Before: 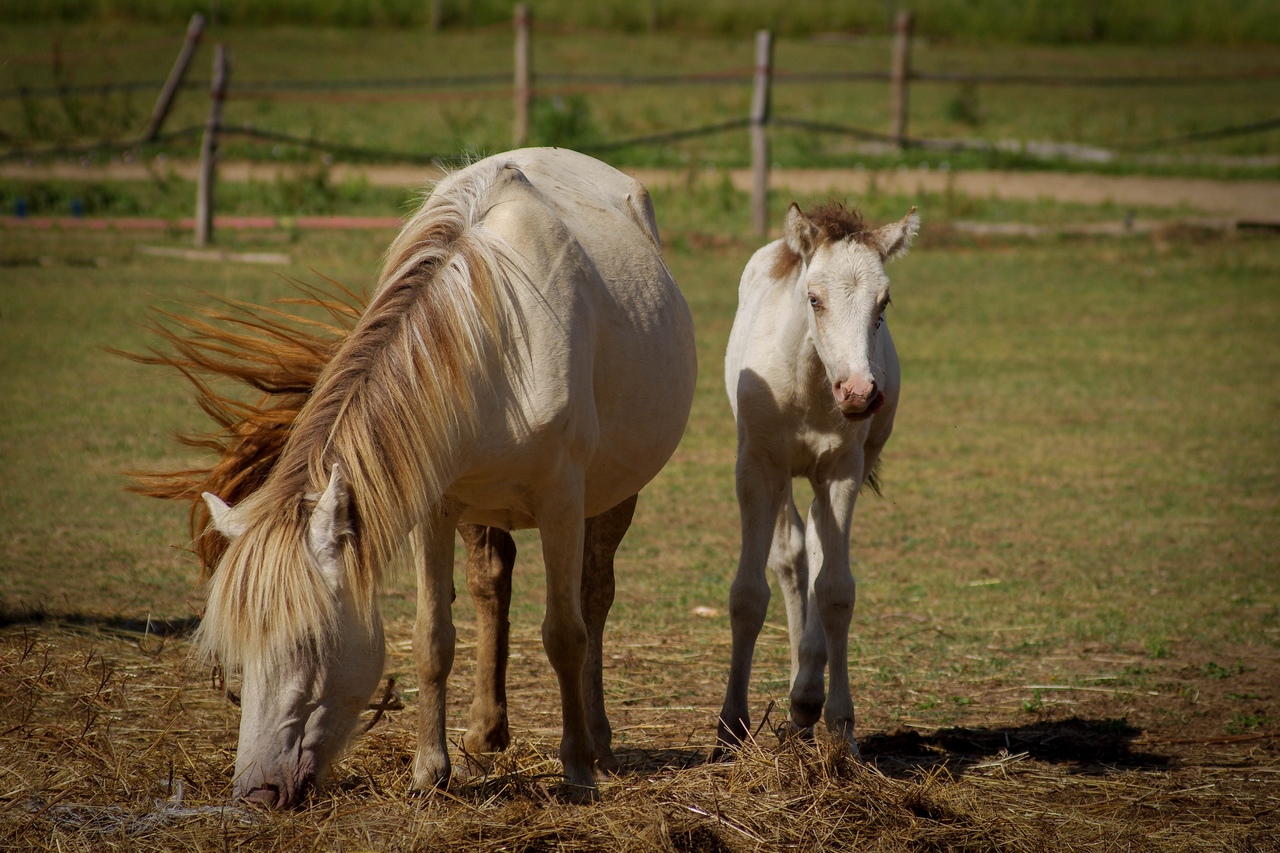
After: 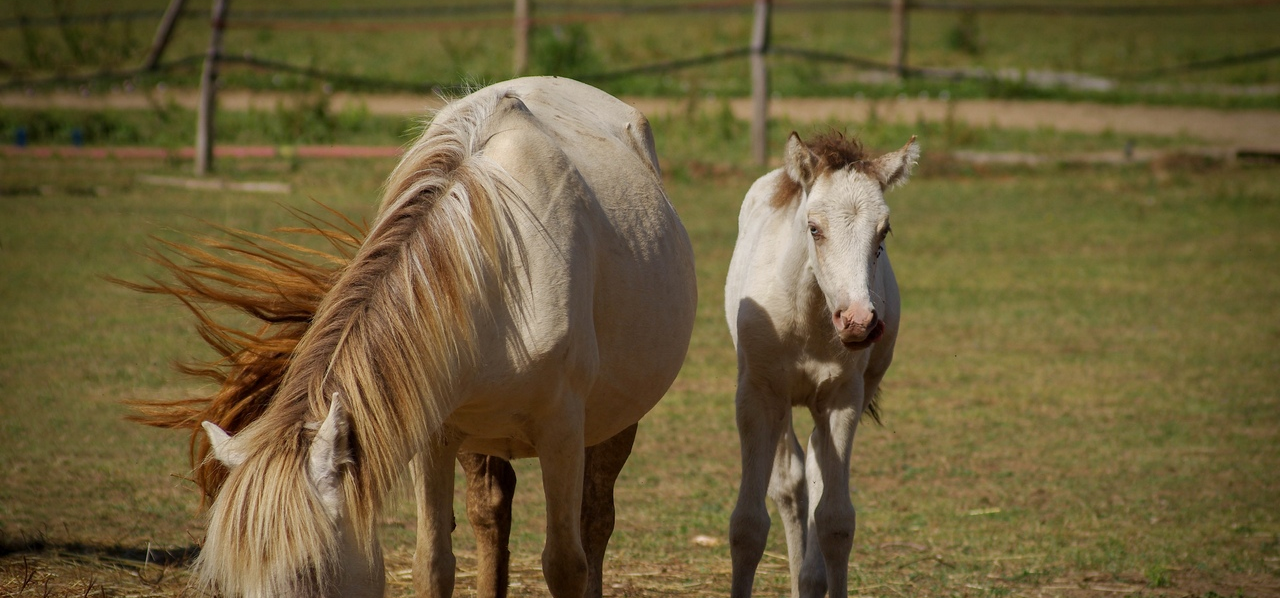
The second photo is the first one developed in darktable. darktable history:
crop and rotate: top 8.329%, bottom 21.511%
